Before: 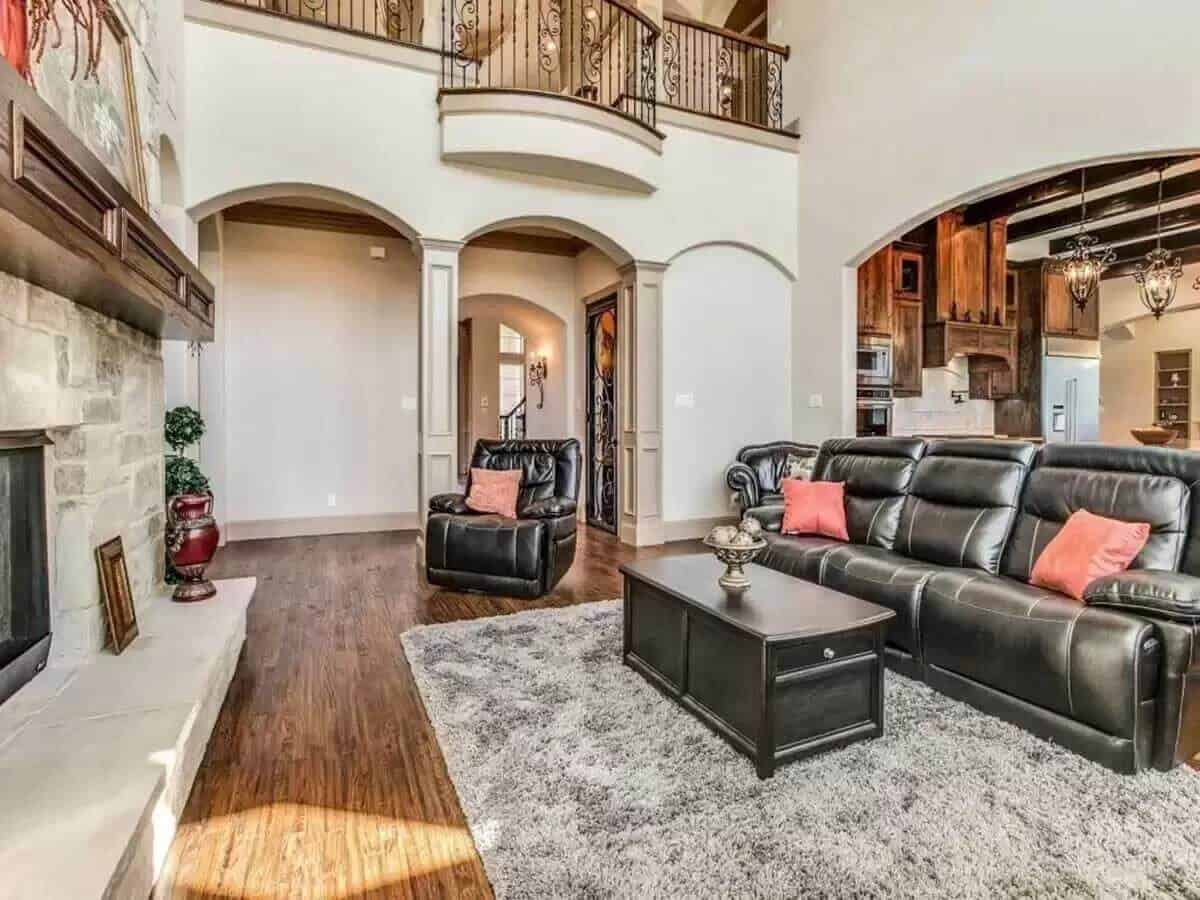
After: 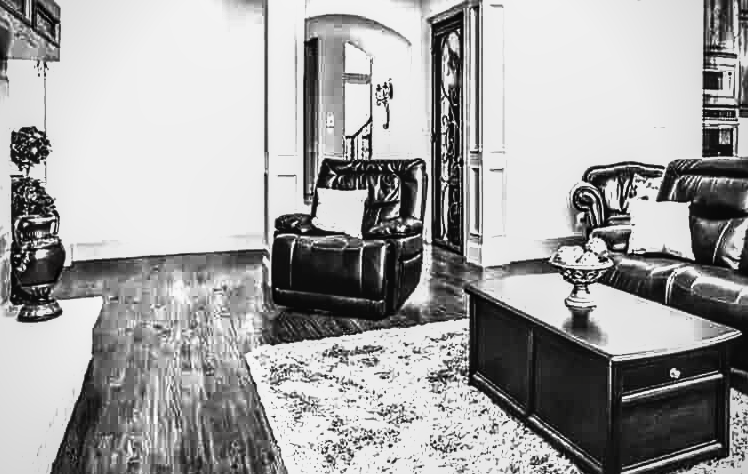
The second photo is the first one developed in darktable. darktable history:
local contrast: on, module defaults
sharpen: amount 0.472
crop: left 12.879%, top 31.19%, right 24.786%, bottom 16.069%
exposure: black level correction 0, exposure 0.692 EV, compensate highlight preservation false
color balance rgb: highlights gain › chroma 3.068%, highlights gain › hue 72.61°, perceptual saturation grading › global saturation 20%, perceptual saturation grading › highlights -48.913%, perceptual saturation grading › shadows 24.137%, perceptual brilliance grading › global brilliance 9.78%, perceptual brilliance grading › shadows 14.901%, global vibrance 41.054%
contrast brightness saturation: contrast -0.037, brightness -0.6, saturation -0.985
filmic rgb: black relative exposure -8.26 EV, white relative exposure 2.2 EV, target white luminance 99.989%, hardness 7.17, latitude 75.26%, contrast 1.315, highlights saturation mix -2.07%, shadows ↔ highlights balance 29.69%, color science v4 (2020)
vignetting: brightness -0.29
